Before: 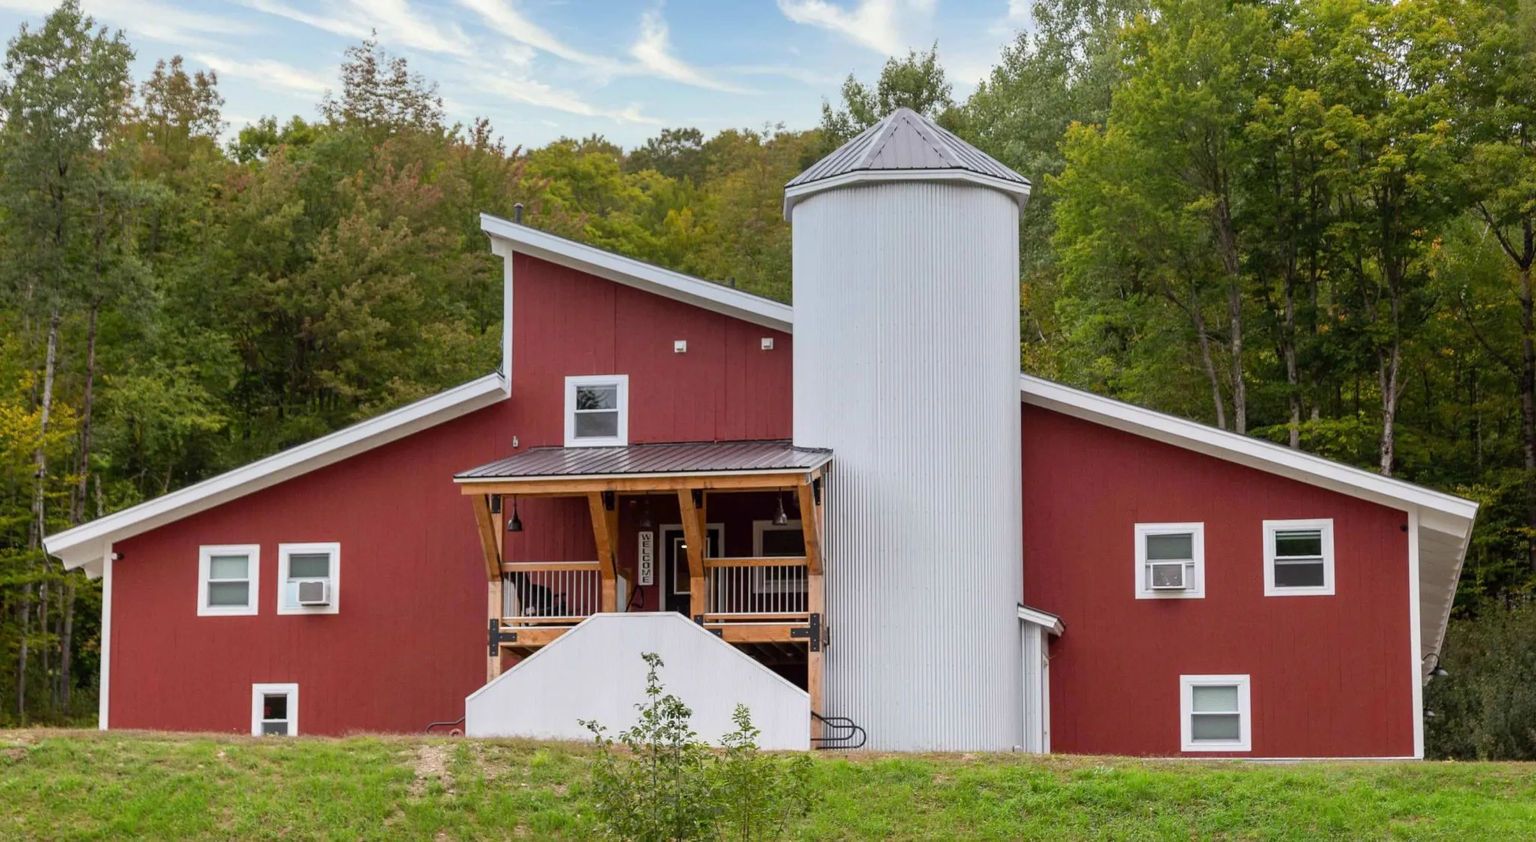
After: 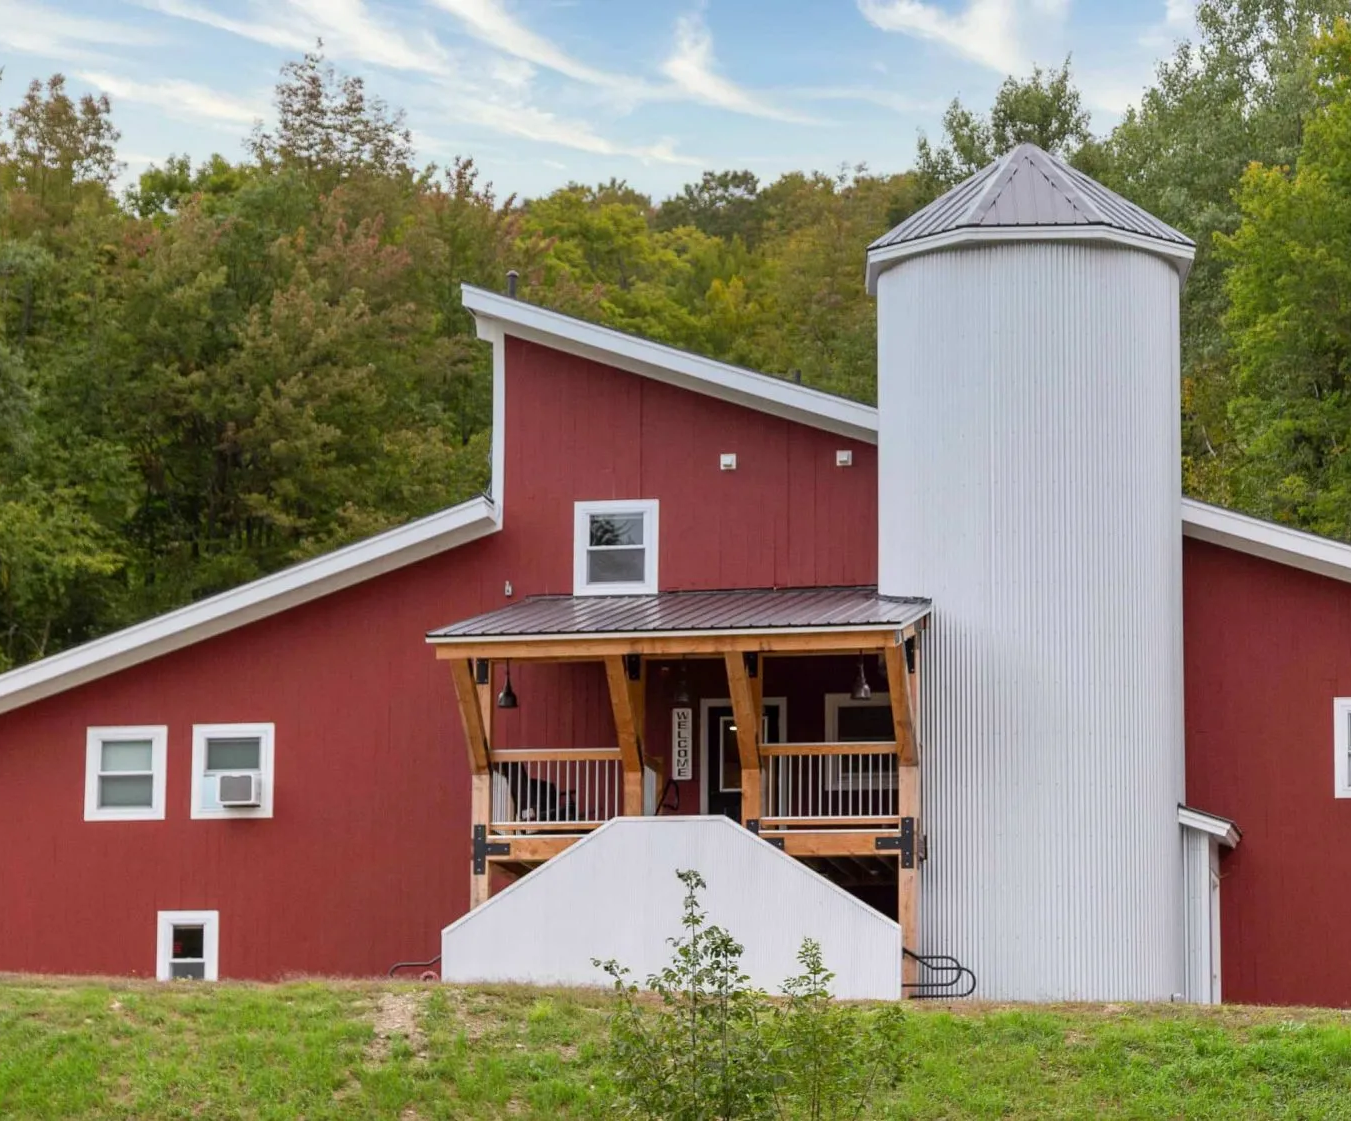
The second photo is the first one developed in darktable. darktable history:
crop and rotate: left 8.761%, right 25.27%
color correction: highlights a* 0.002, highlights b* -0.59
